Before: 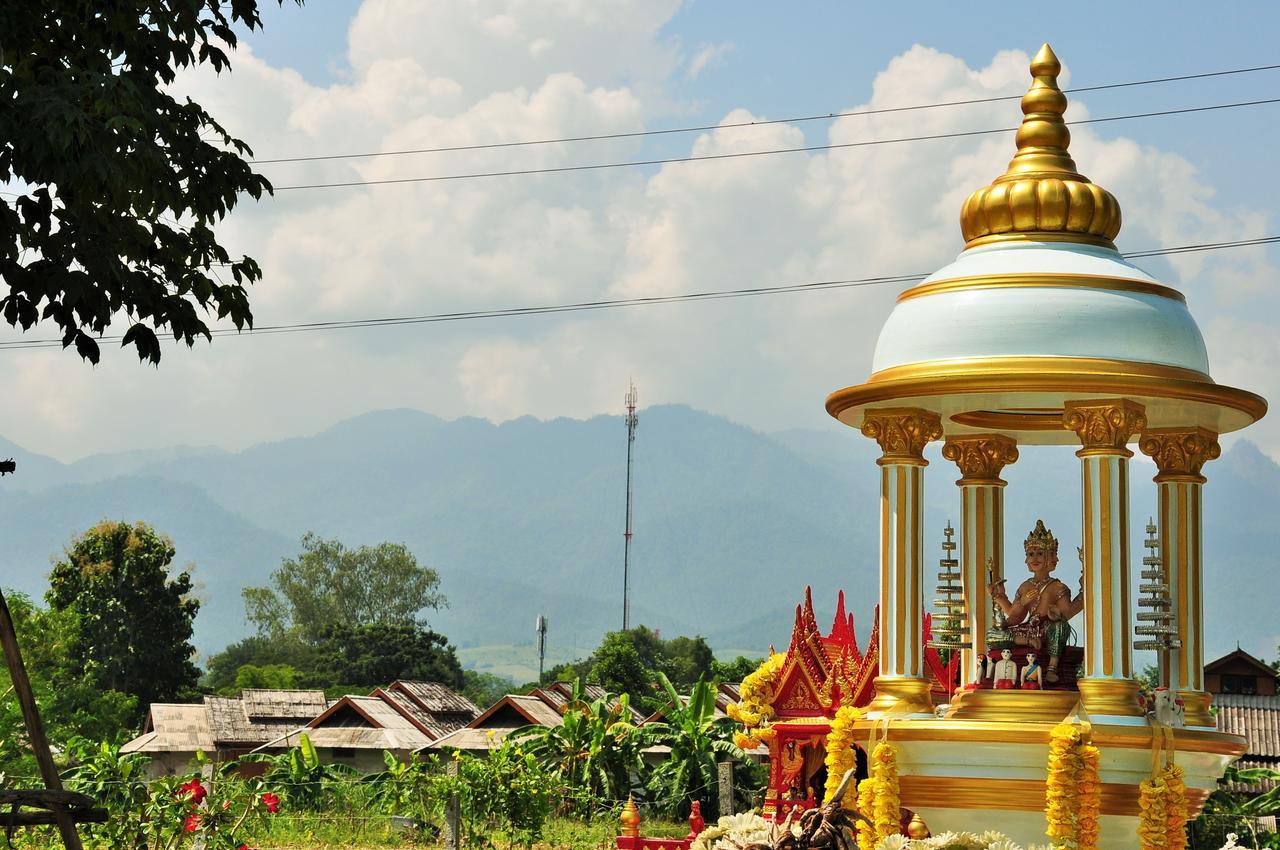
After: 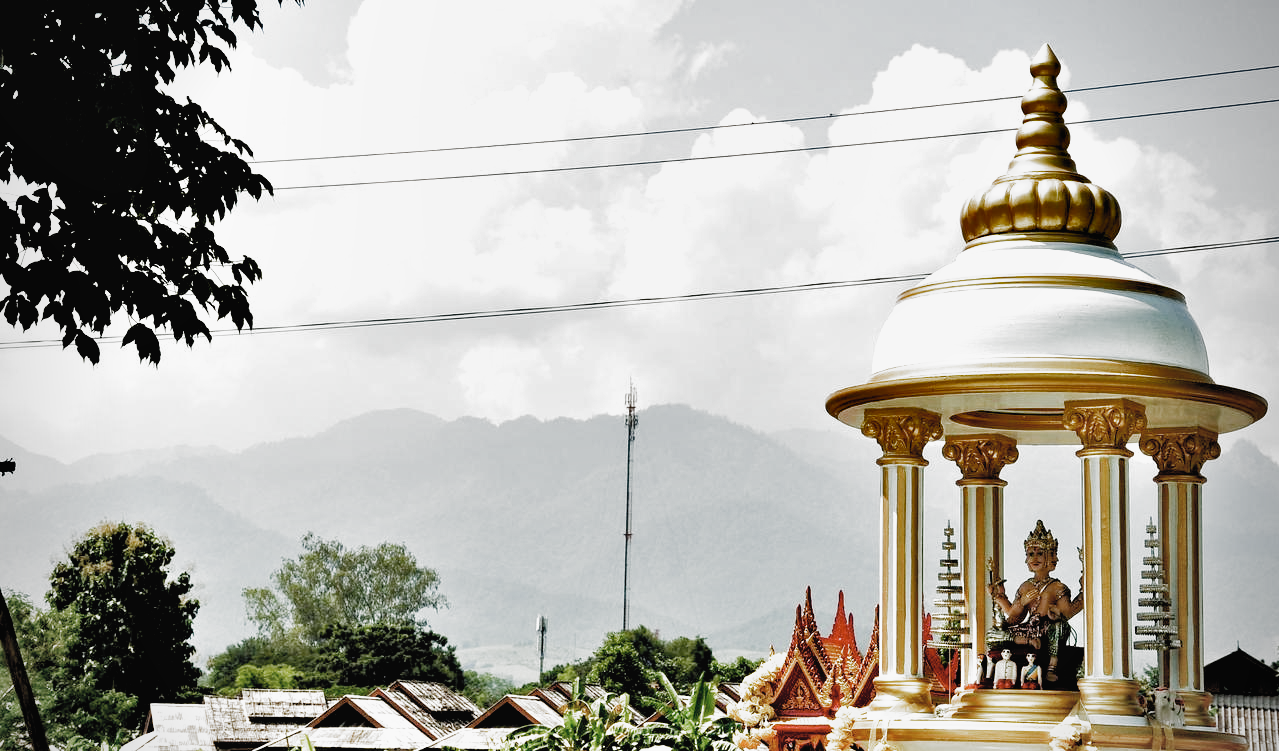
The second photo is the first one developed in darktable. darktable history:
exposure: black level correction 0.01, exposure 1 EV, compensate exposure bias true, compensate highlight preservation false
shadows and highlights: low approximation 0.01, soften with gaussian
contrast brightness saturation: contrast -0.042, saturation -0.408
crop and rotate: top 0%, bottom 11.594%
vignetting: on, module defaults
filmic rgb: black relative exposure -3.73 EV, white relative exposure 2.77 EV, dynamic range scaling -4.81%, hardness 3.03, preserve chrominance no, color science v5 (2021), contrast in shadows safe, contrast in highlights safe
